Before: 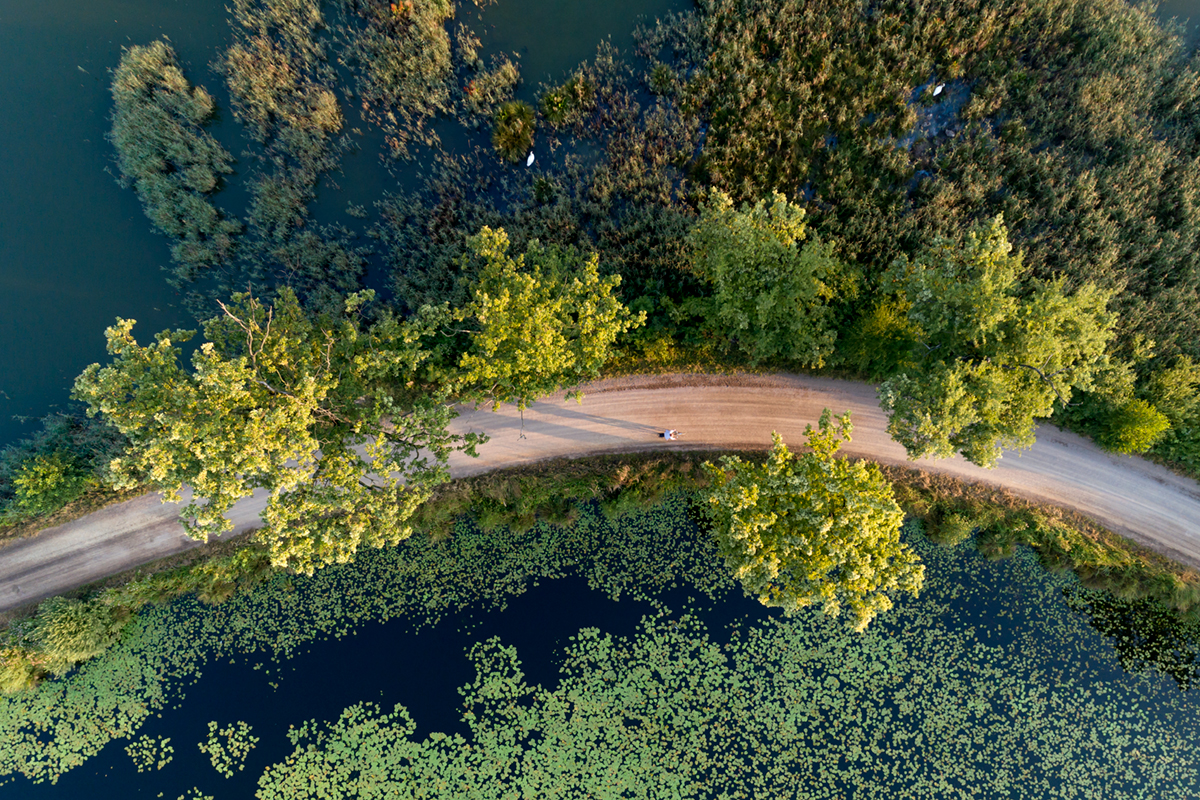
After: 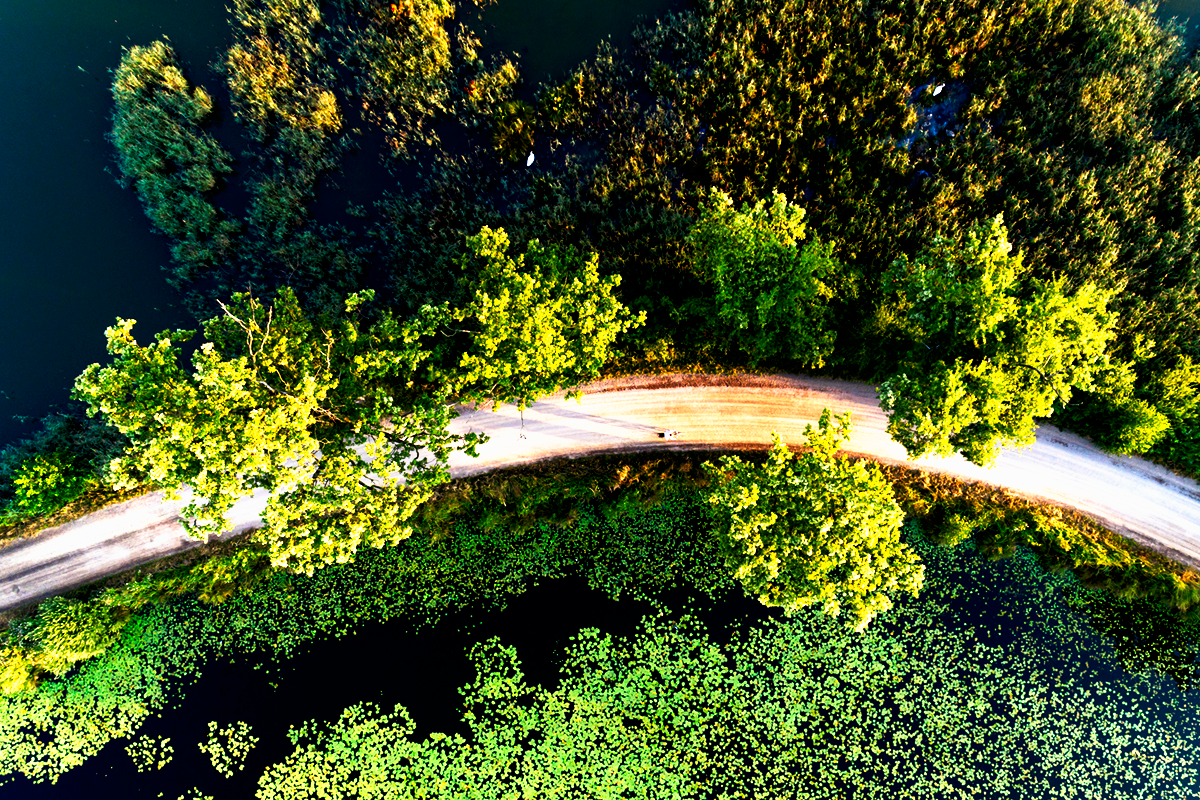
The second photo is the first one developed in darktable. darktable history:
tone curve: curves: ch0 [(0, 0) (0.003, 0) (0.011, 0) (0.025, 0) (0.044, 0.001) (0.069, 0.003) (0.1, 0.003) (0.136, 0.006) (0.177, 0.014) (0.224, 0.056) (0.277, 0.128) (0.335, 0.218) (0.399, 0.346) (0.468, 0.512) (0.543, 0.713) (0.623, 0.898) (0.709, 0.987) (0.801, 0.99) (0.898, 0.99) (1, 1)], preserve colors none
tone equalizer: on, module defaults
